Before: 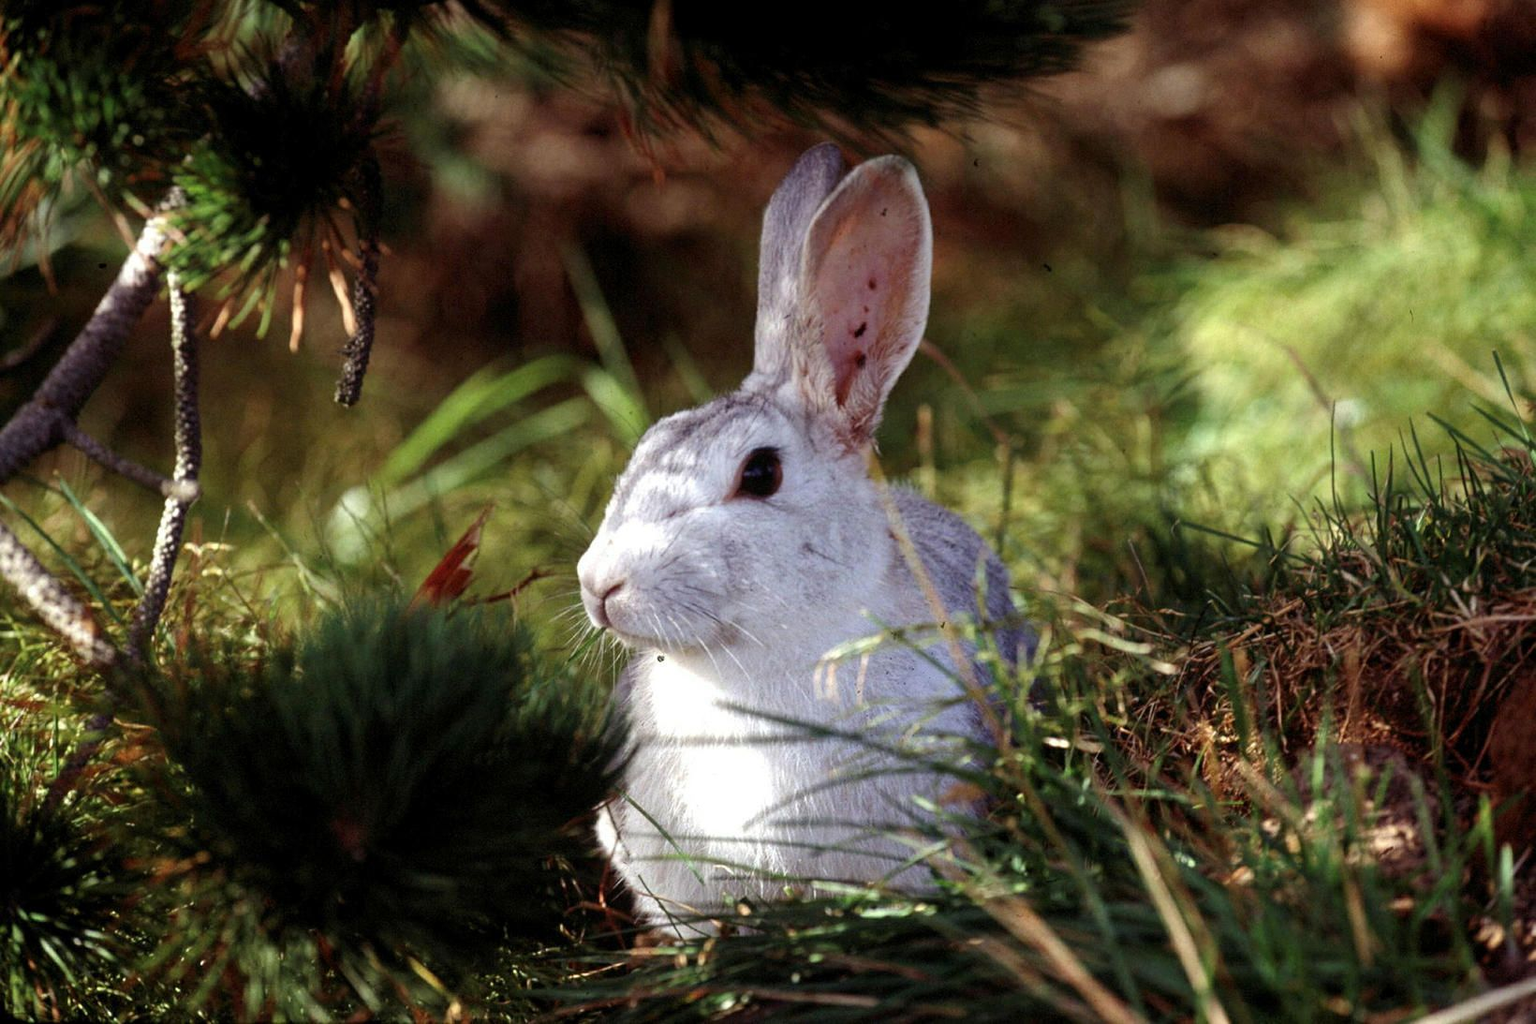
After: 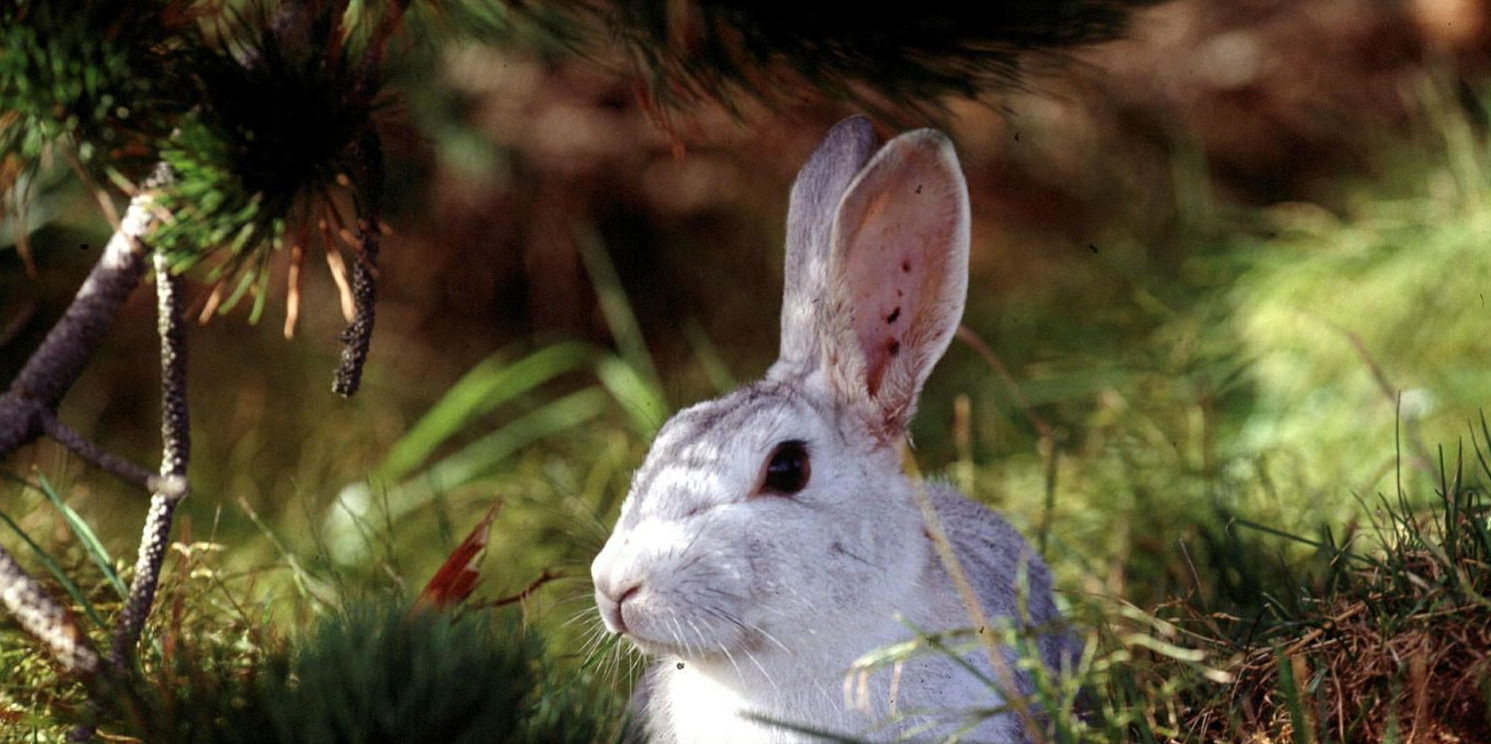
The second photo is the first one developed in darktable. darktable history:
crop: left 1.536%, top 3.425%, right 7.548%, bottom 28.452%
exposure: compensate exposure bias true, compensate highlight preservation false
